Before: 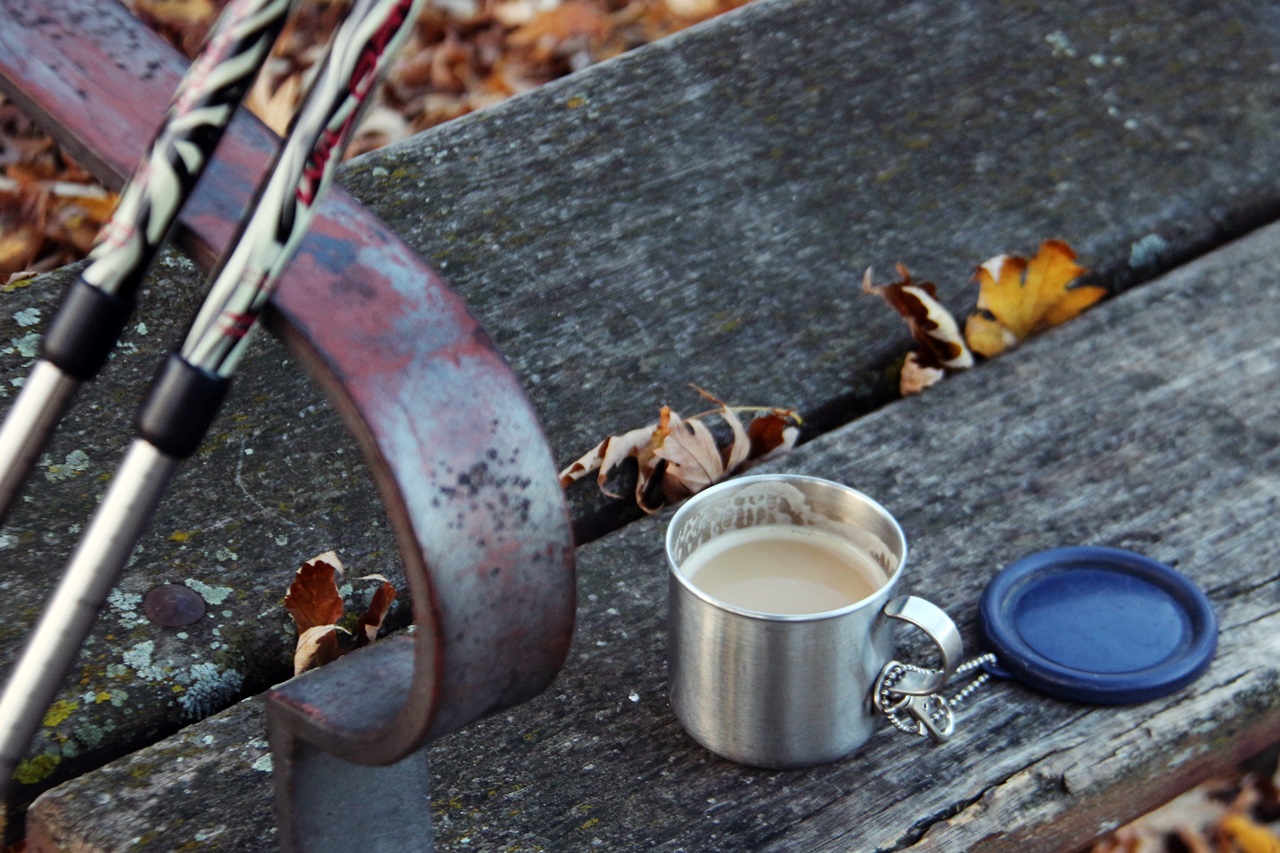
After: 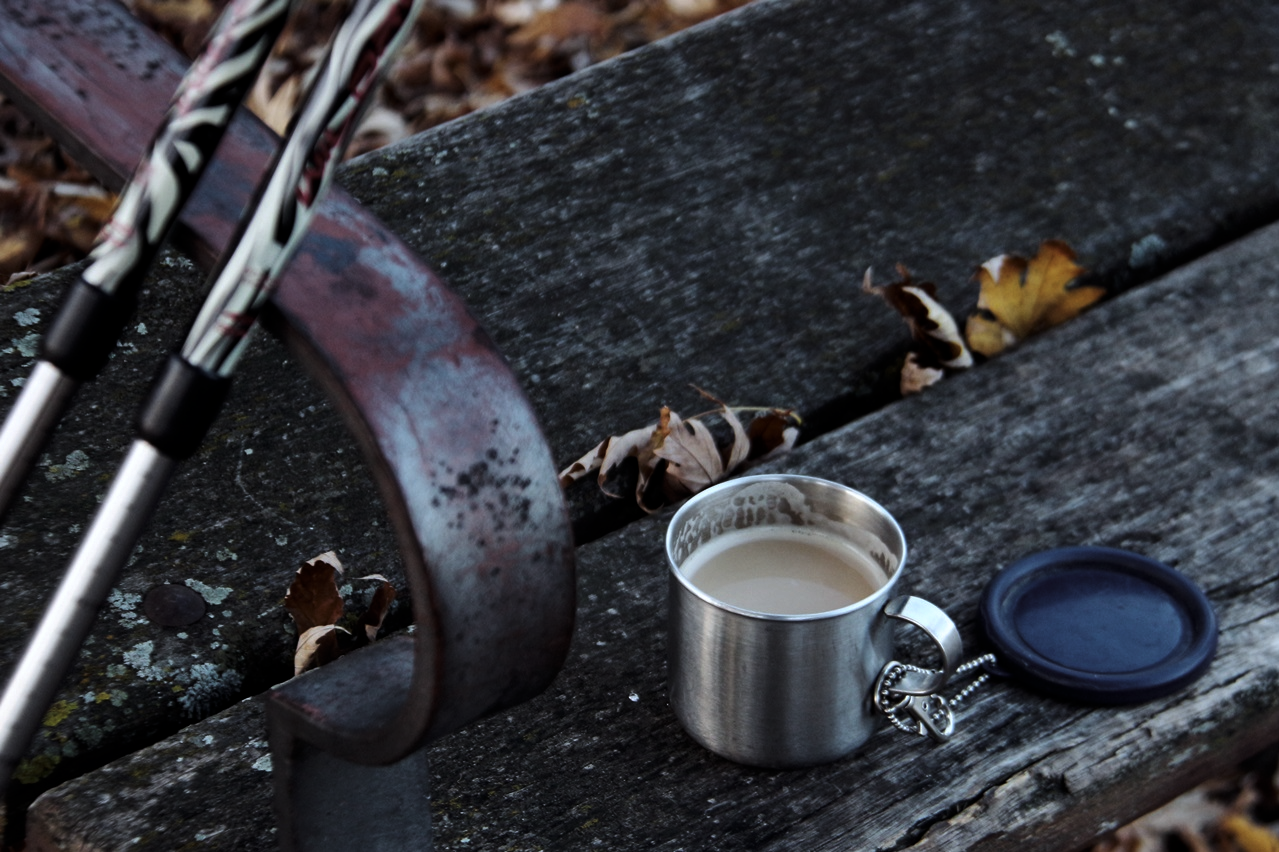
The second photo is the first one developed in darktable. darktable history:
crop: left 0.033%
shadows and highlights: shadows 20.9, highlights -35.81, soften with gaussian
levels: levels [0, 0.618, 1]
color calibration: illuminant as shot in camera, x 0.358, y 0.373, temperature 4628.91 K
